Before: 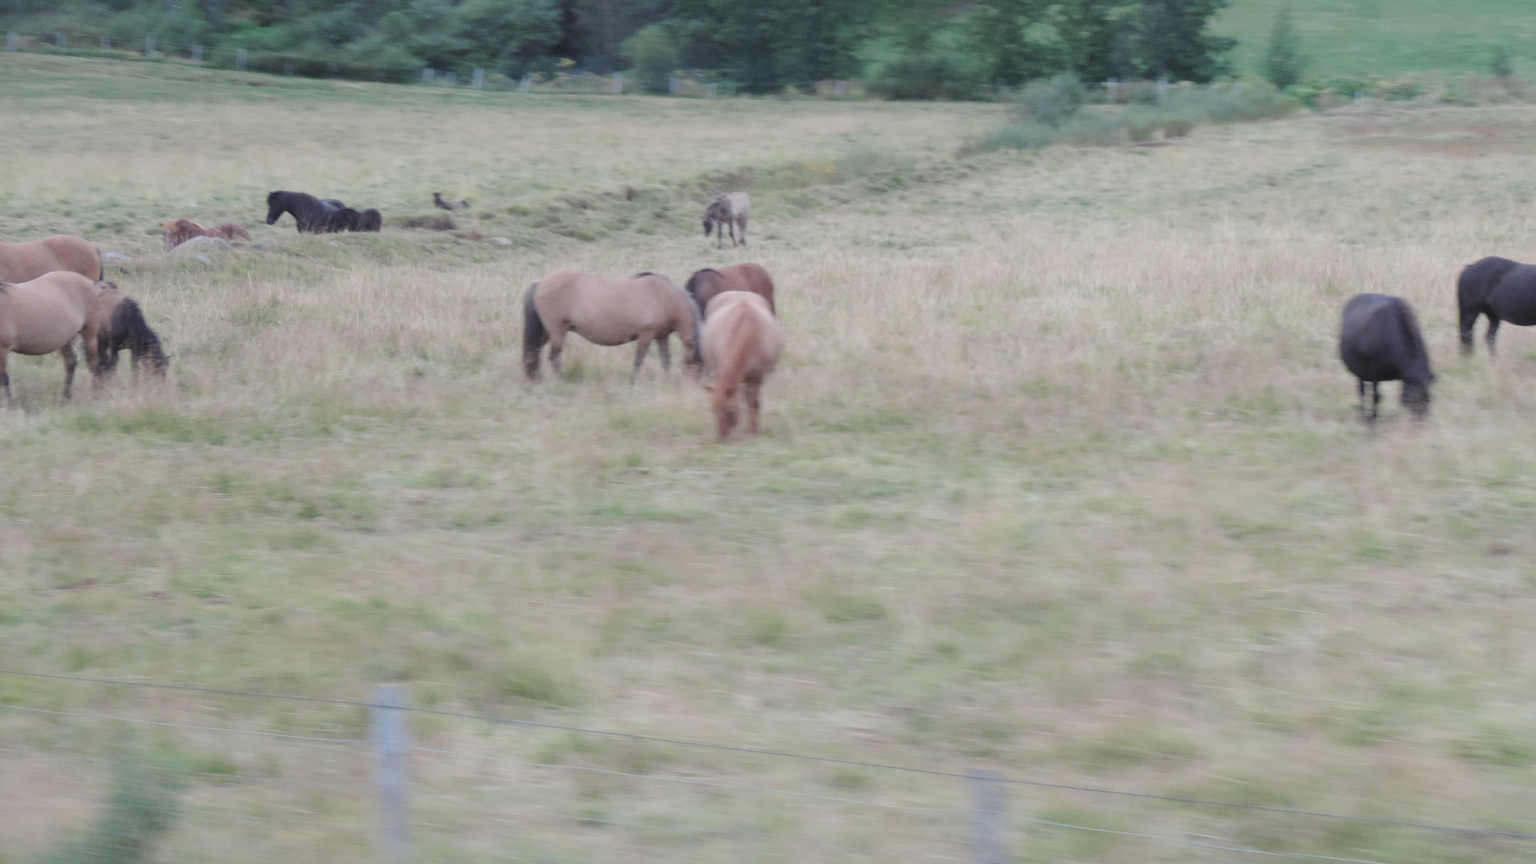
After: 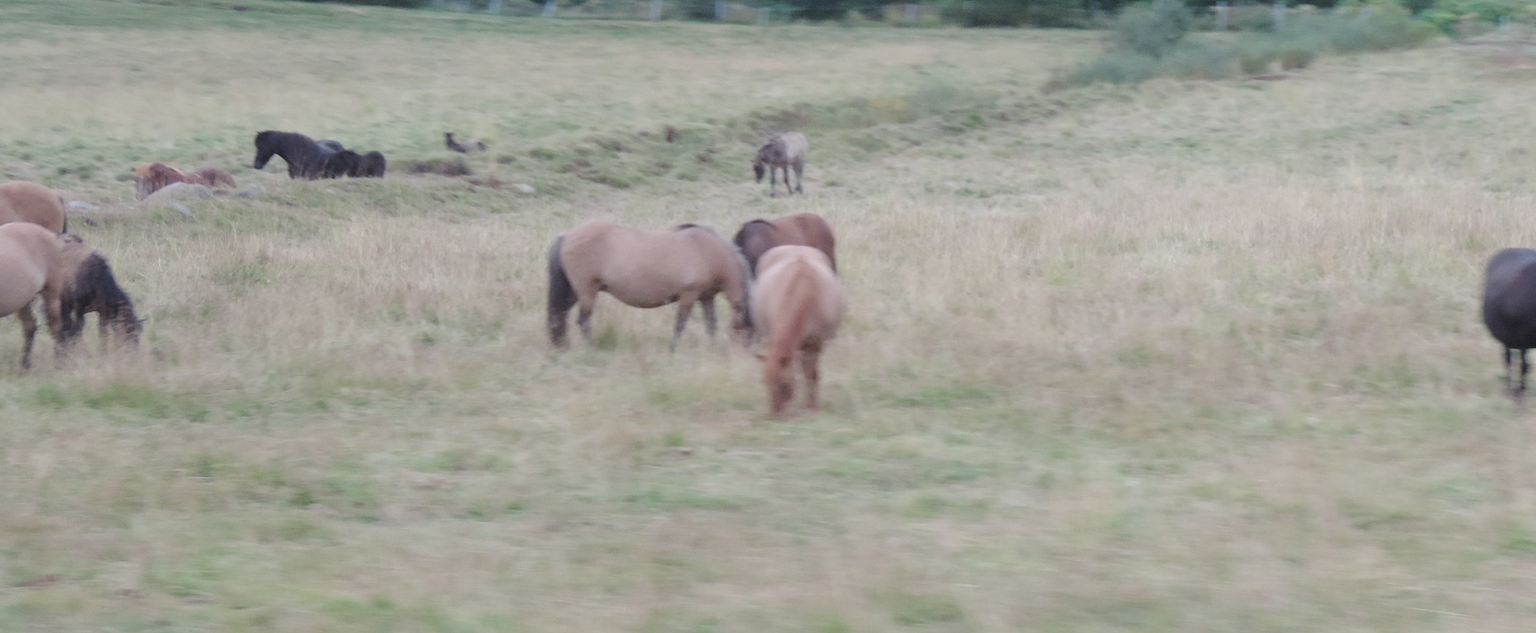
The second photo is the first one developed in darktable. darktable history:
crop: left 2.965%, top 8.936%, right 9.654%, bottom 26.935%
